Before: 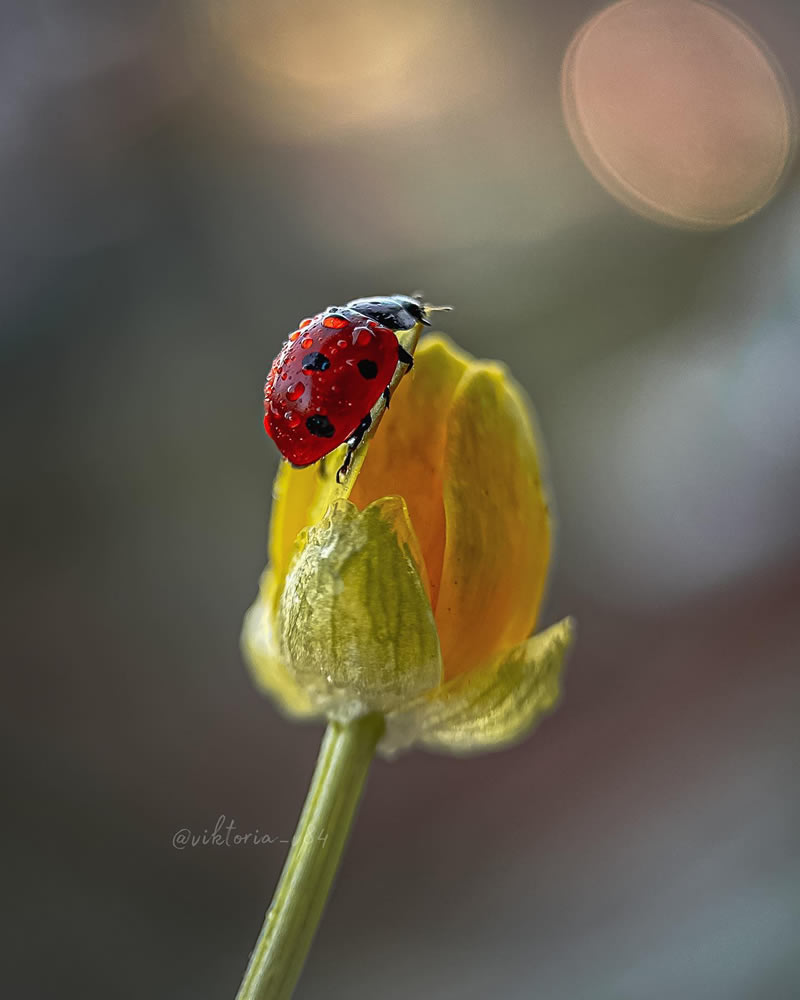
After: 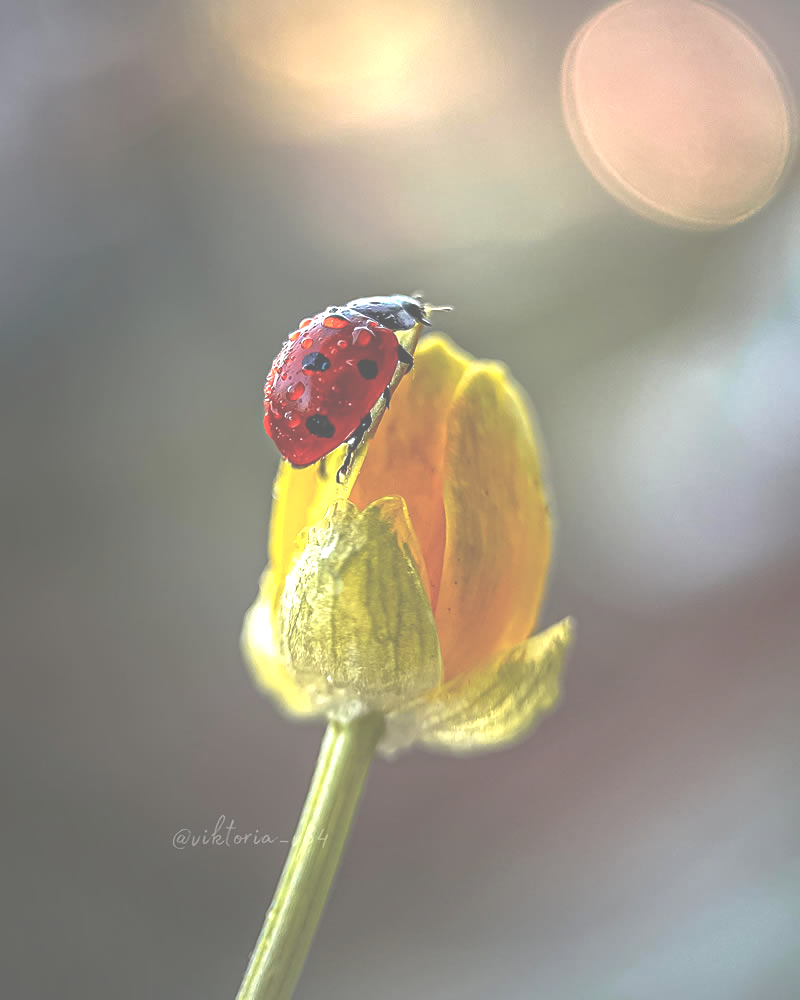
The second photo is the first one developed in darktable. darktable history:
color zones: curves: ch1 [(0, 0.469) (0.01, 0.469) (0.12, 0.446) (0.248, 0.469) (0.5, 0.5) (0.748, 0.5) (0.99, 0.469) (1, 0.469)]
tone equalizer: -8 EV -1.11 EV, -7 EV -0.989 EV, -6 EV -0.85 EV, -5 EV -0.556 EV, -3 EV 0.585 EV, -2 EV 0.858 EV, -1 EV 0.99 EV, +0 EV 1.08 EV, smoothing diameter 24.9%, edges refinement/feathering 10.09, preserve details guided filter
color balance rgb: perceptual saturation grading › global saturation 0.513%, global vibrance 20%
exposure: black level correction -0.06, exposure -0.049 EV, compensate highlight preservation false
